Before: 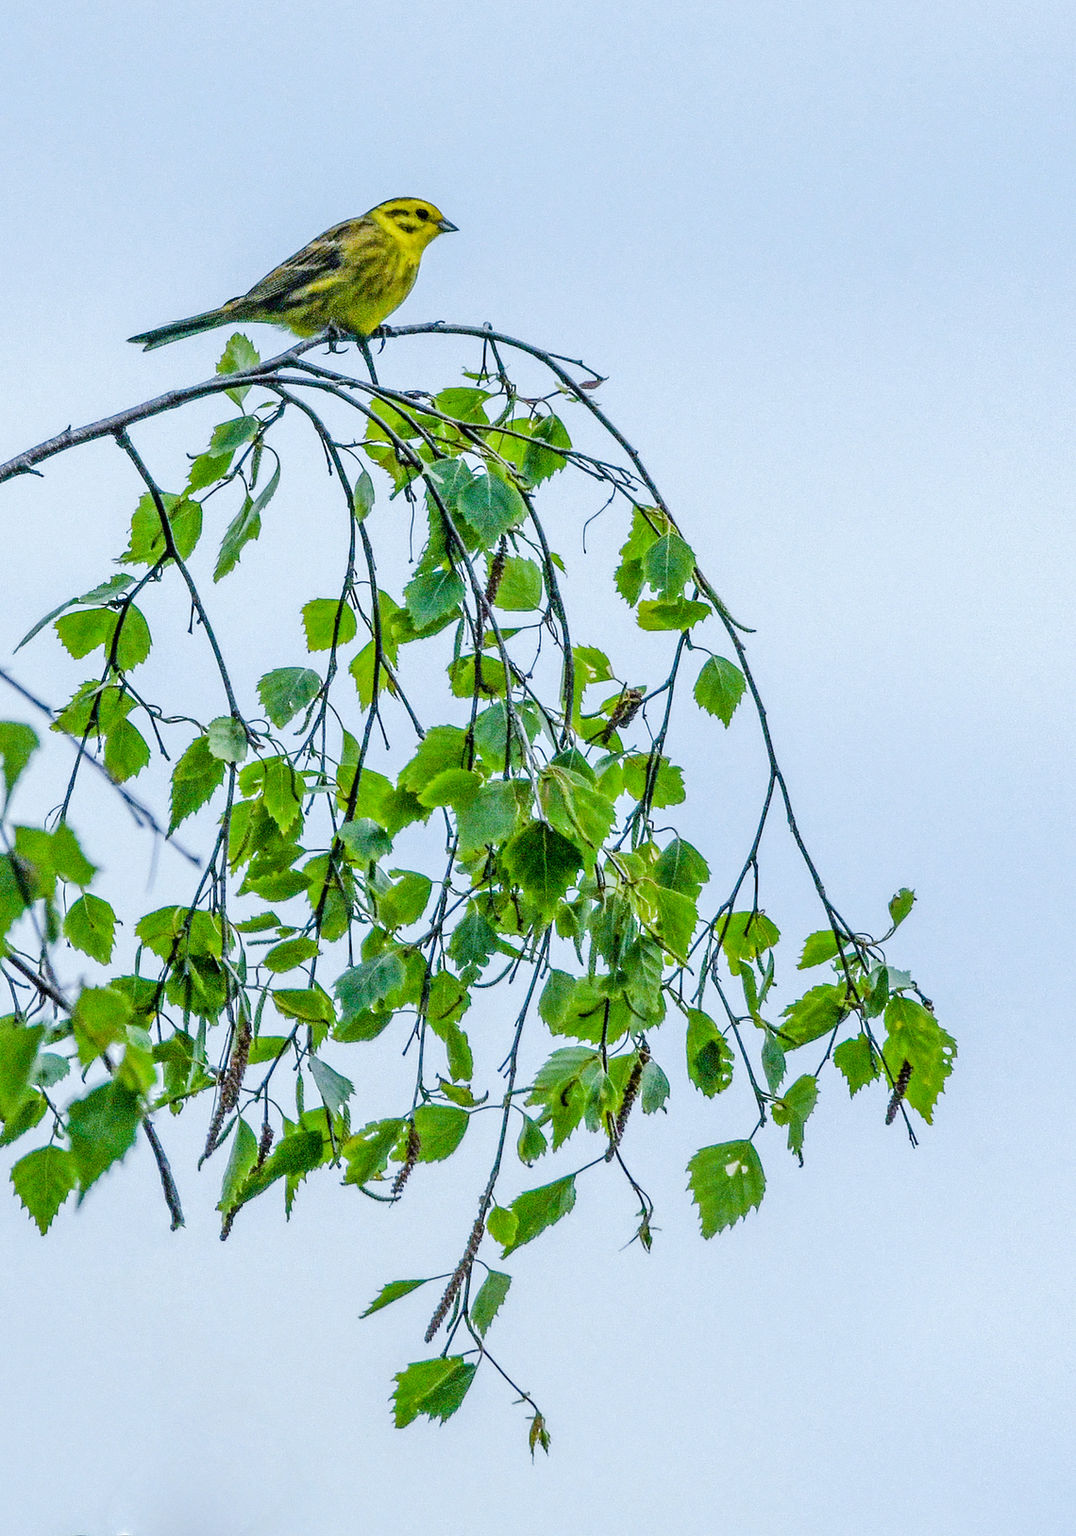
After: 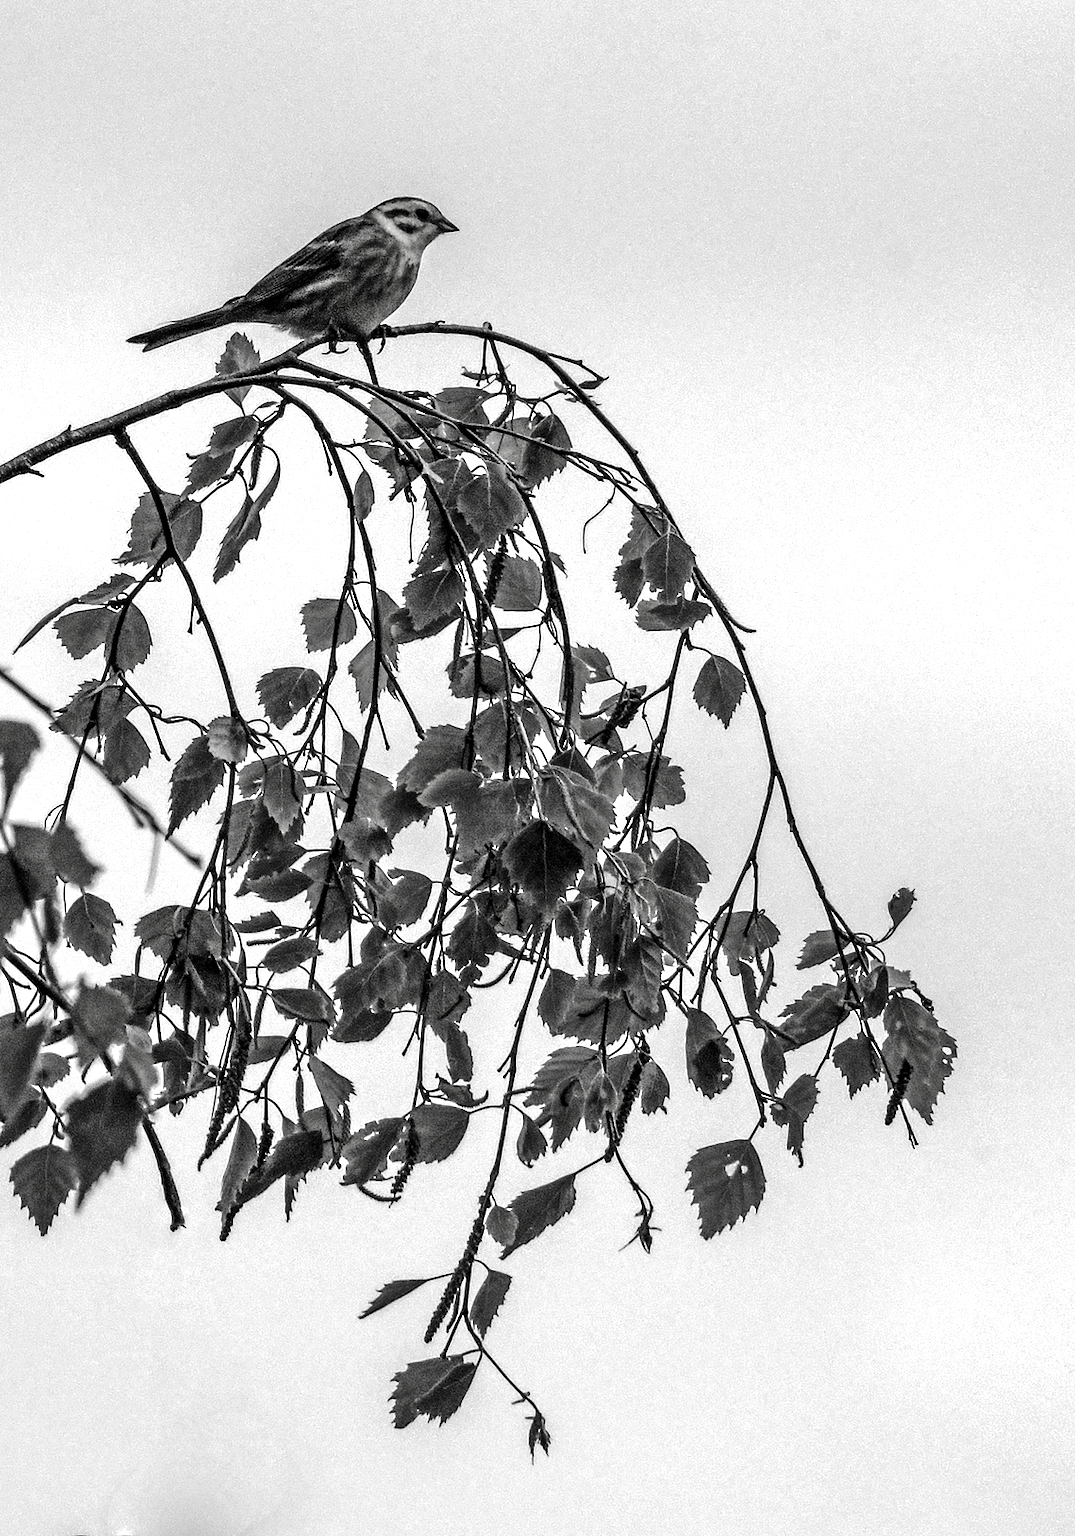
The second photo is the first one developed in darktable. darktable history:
color balance rgb: shadows lift › chroma 3.23%, shadows lift › hue 280.07°, perceptual saturation grading › global saturation 20%, perceptual saturation grading › highlights -25.294%, perceptual saturation grading › shadows 50.123%, perceptual brilliance grading › global brilliance 12.157%
contrast brightness saturation: contrast -0.035, brightness -0.606, saturation -0.995
